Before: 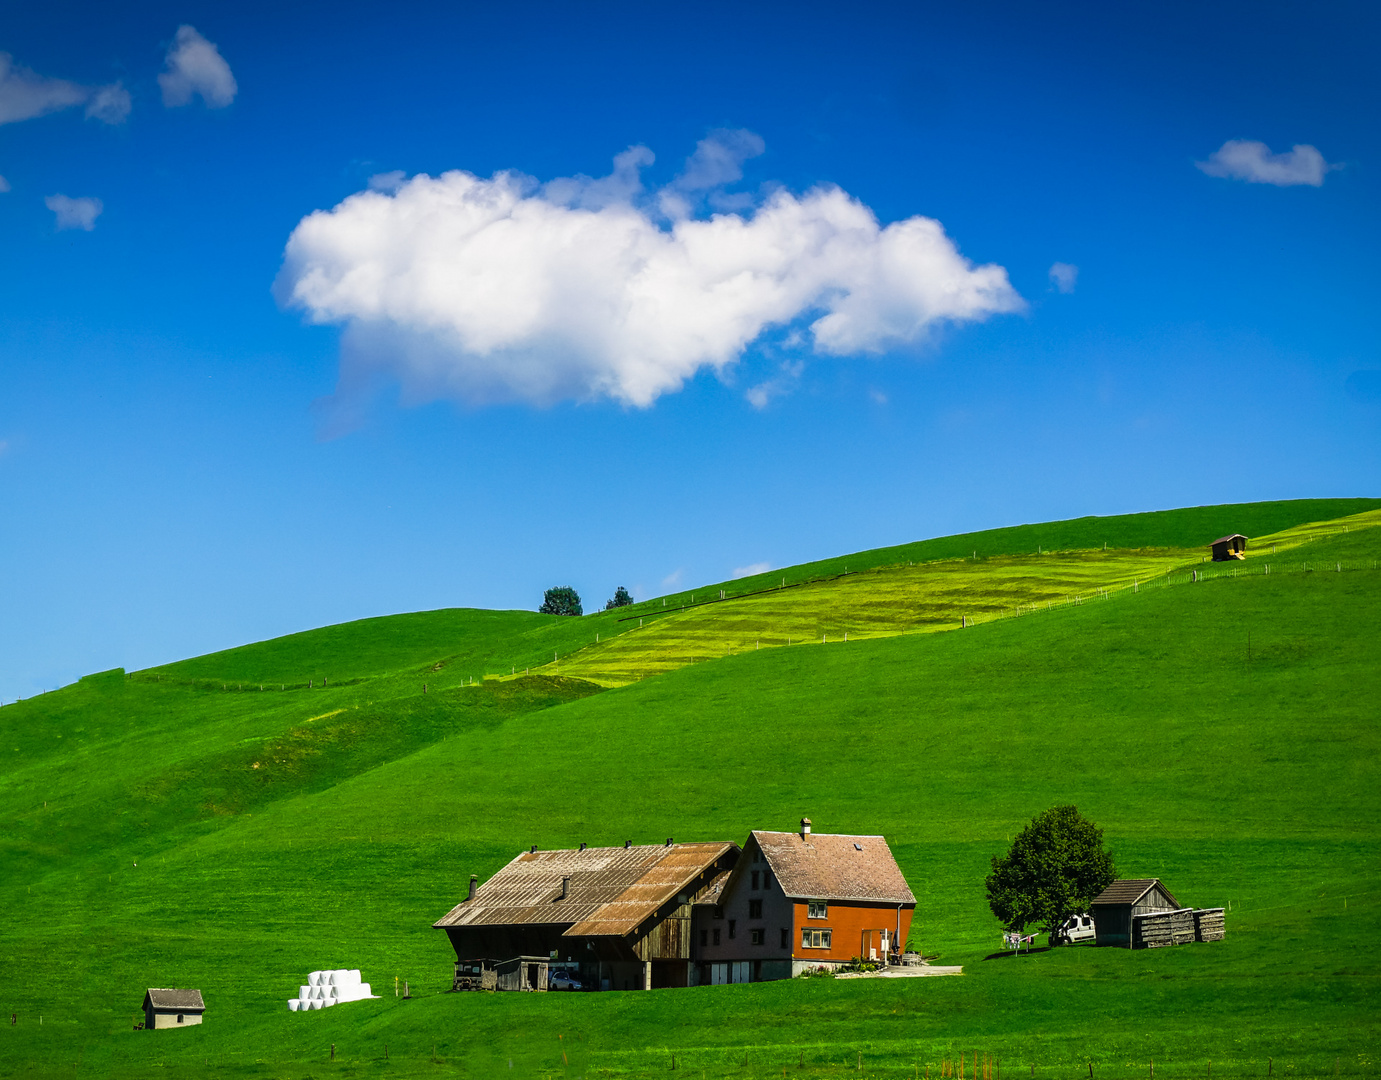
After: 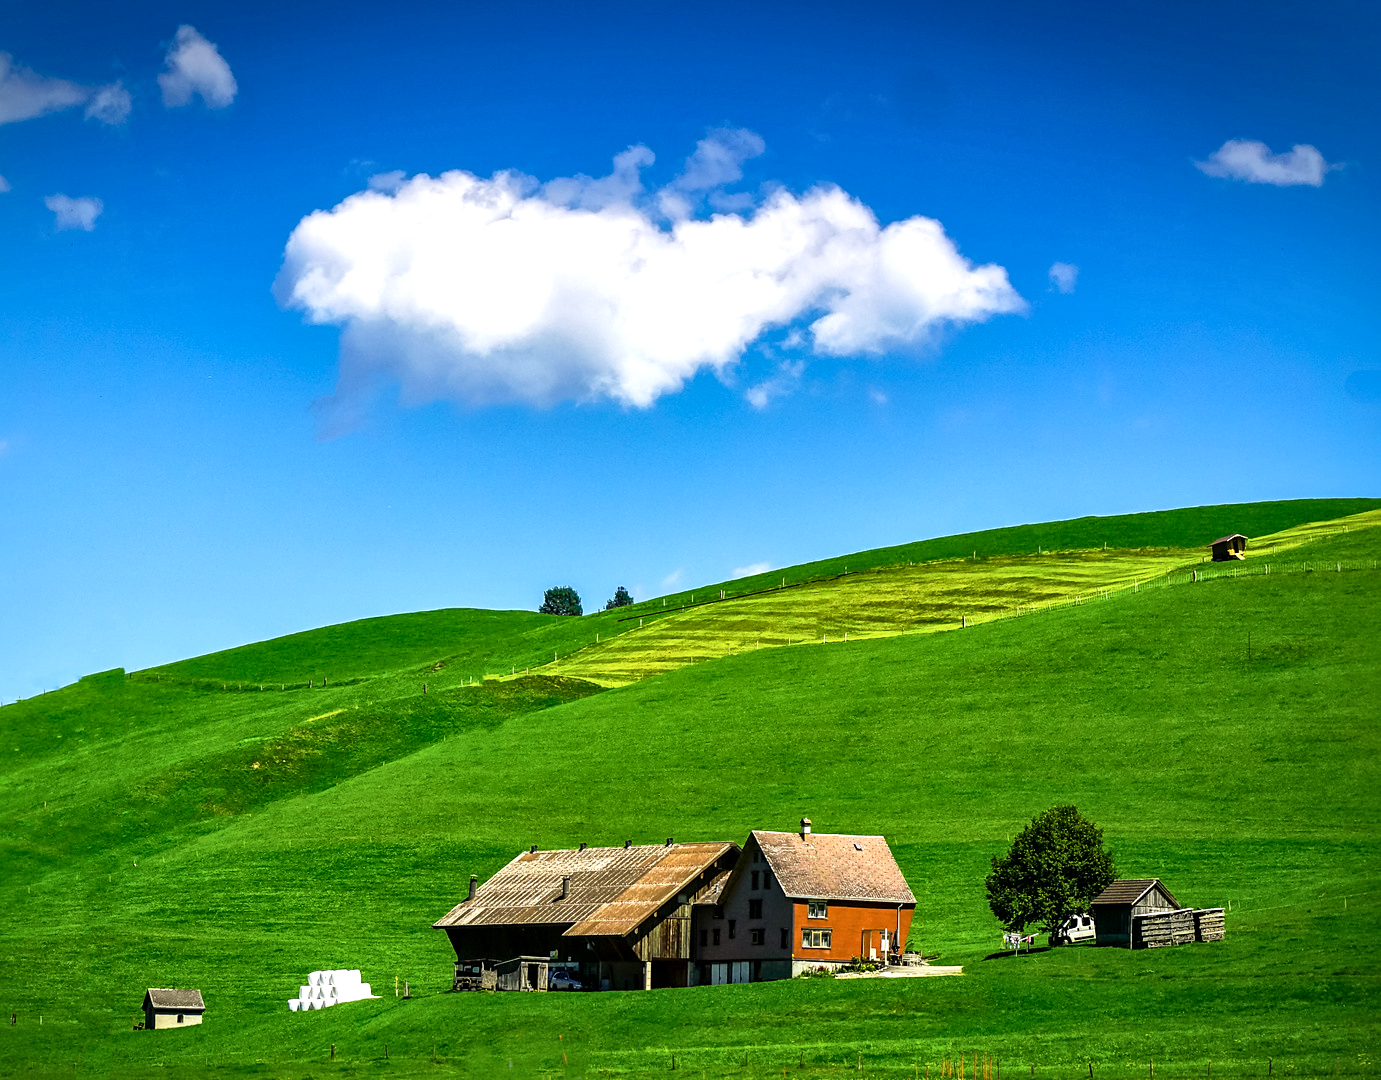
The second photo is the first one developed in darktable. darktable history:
local contrast: mode bilateral grid, contrast 20, coarseness 50, detail 150%, midtone range 0.2
exposure: exposure 0.4 EV, compensate highlight preservation false
sharpen: amount 0.2
